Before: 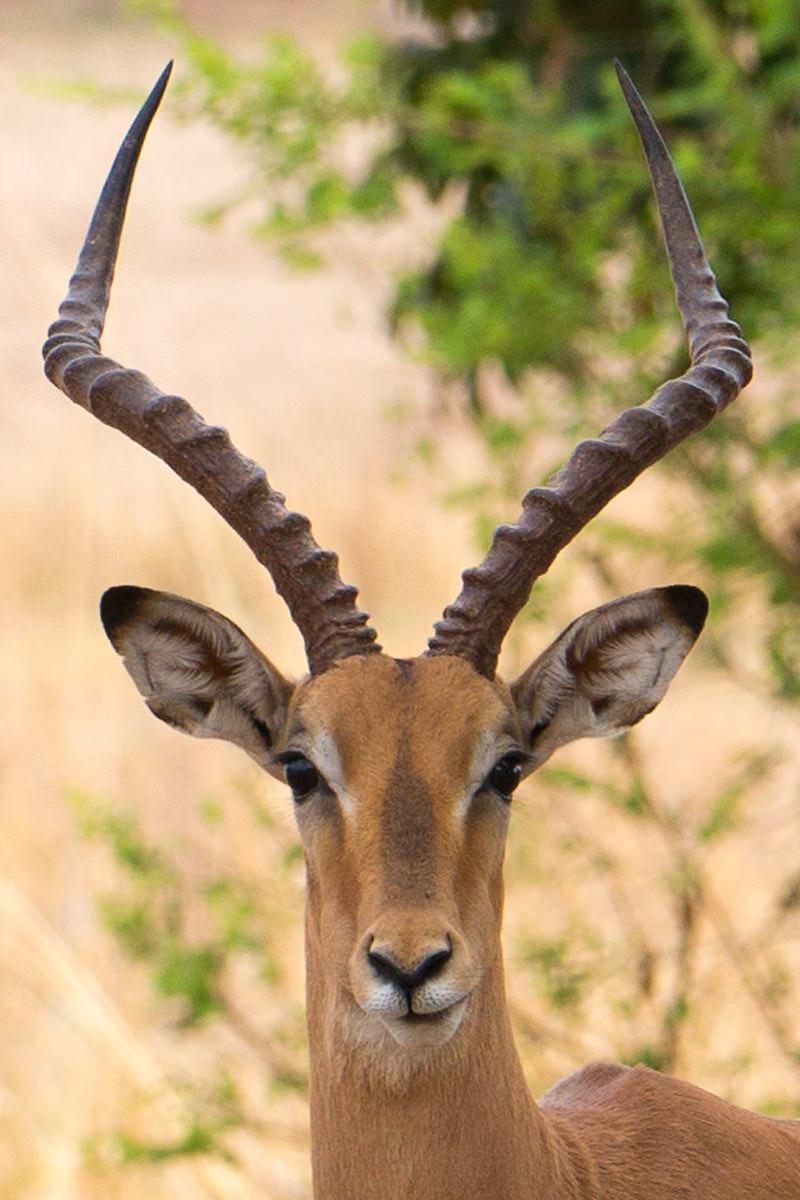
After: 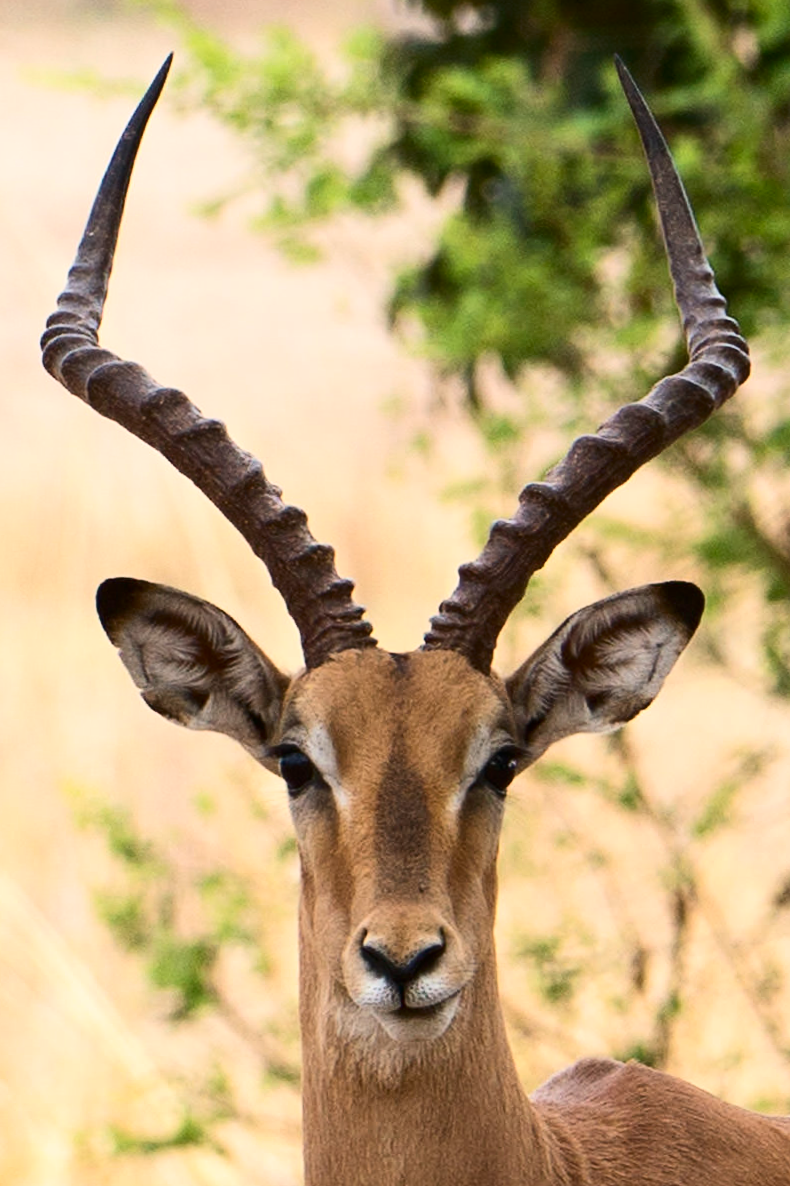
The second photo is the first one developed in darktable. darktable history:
contrast brightness saturation: contrast 0.276
shadows and highlights: shadows 2.86, highlights -18.82, soften with gaussian
crop and rotate: angle -0.446°
